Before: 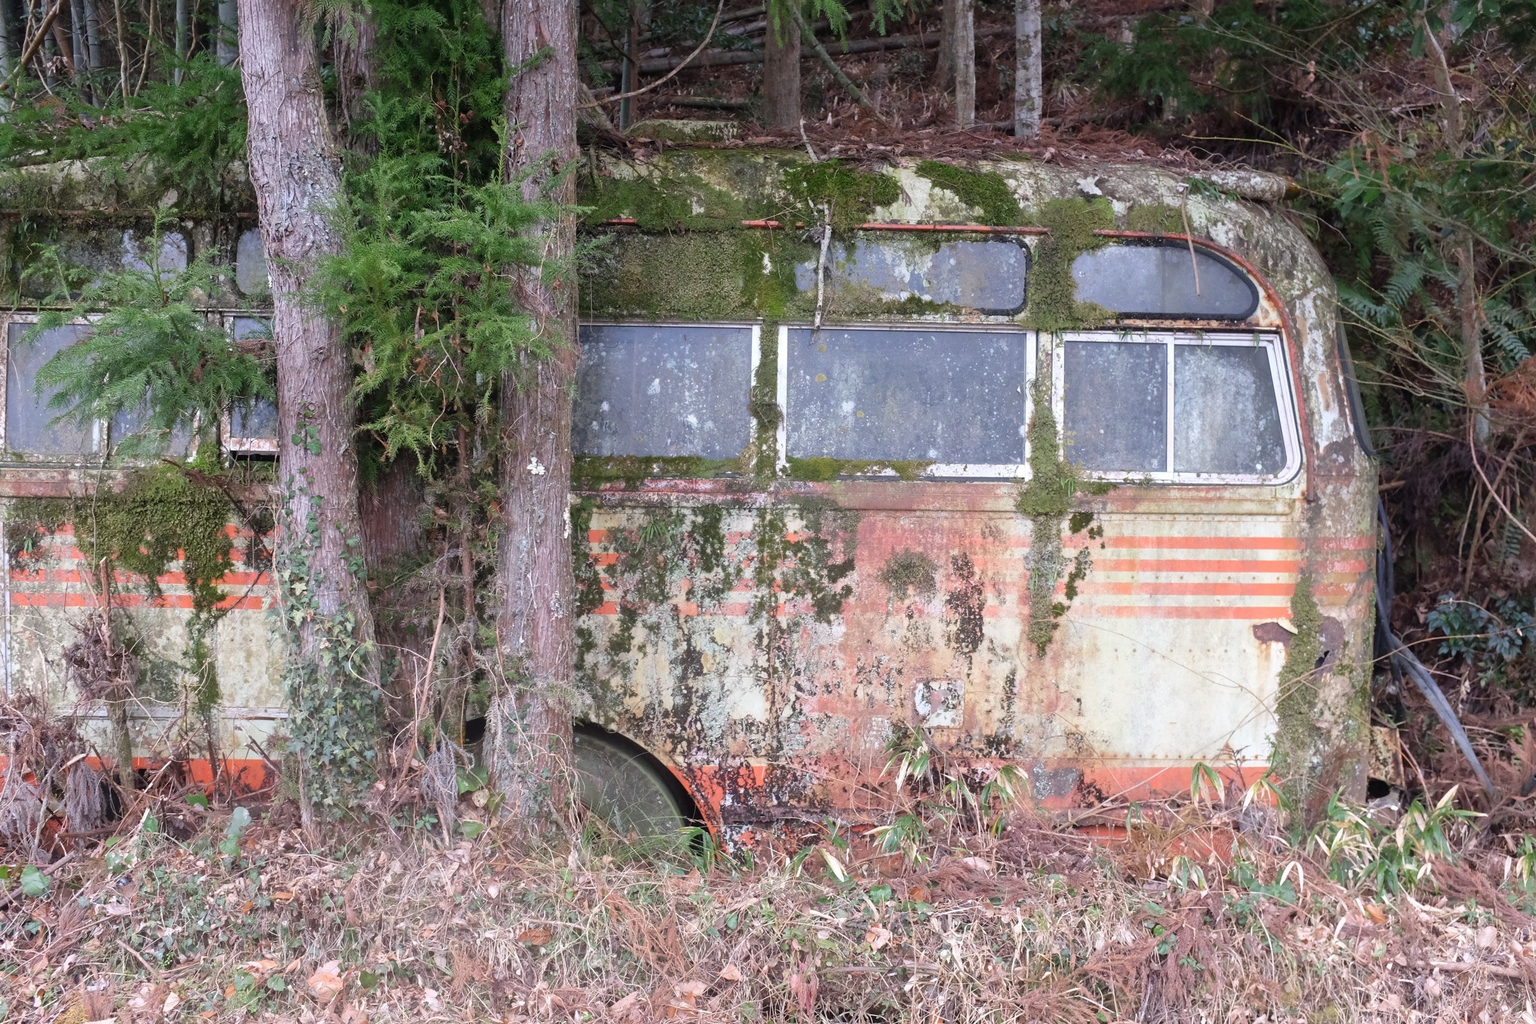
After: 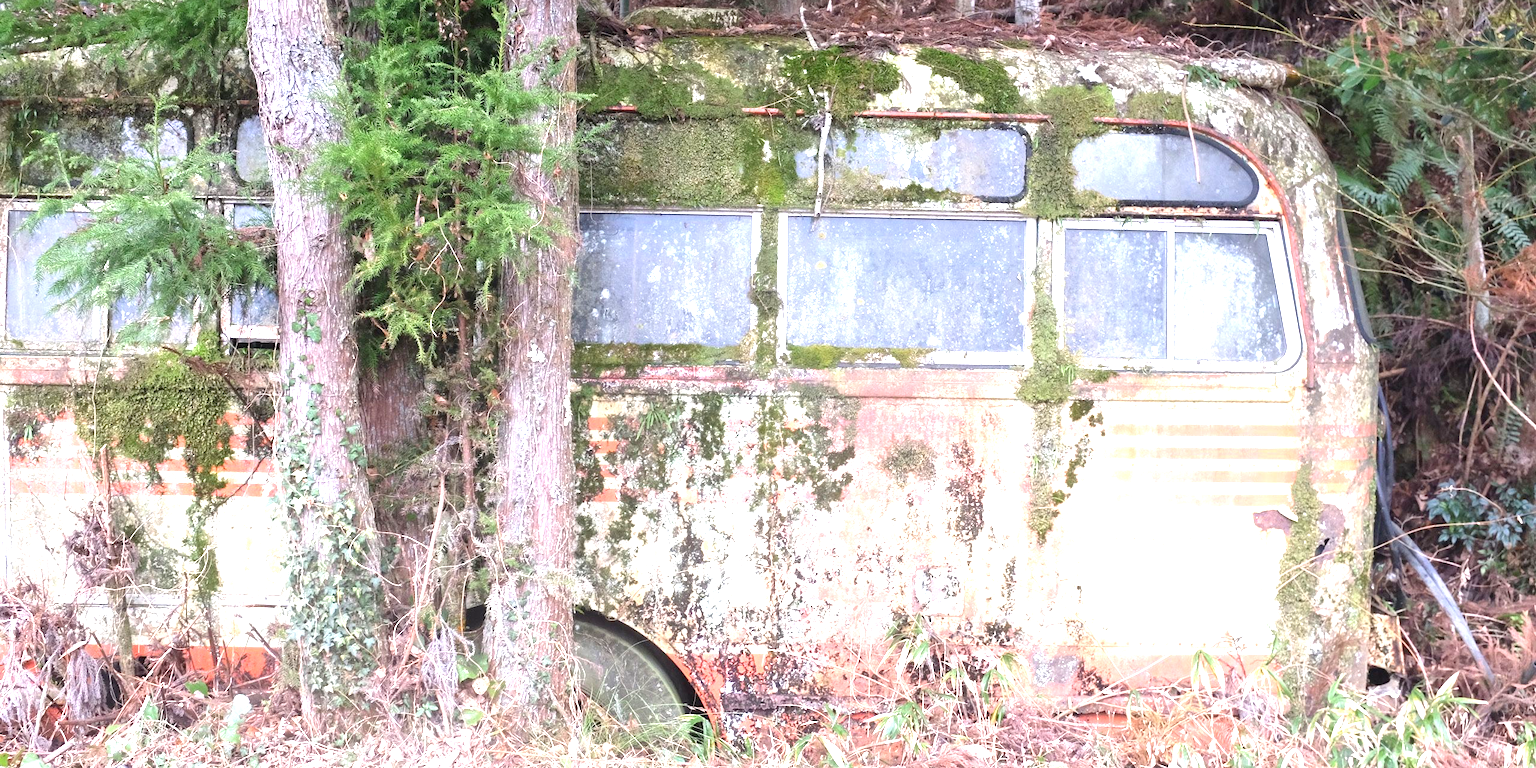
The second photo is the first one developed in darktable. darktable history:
crop: top 11.035%, bottom 13.962%
exposure: black level correction 0, exposure 1.444 EV, compensate highlight preservation false
